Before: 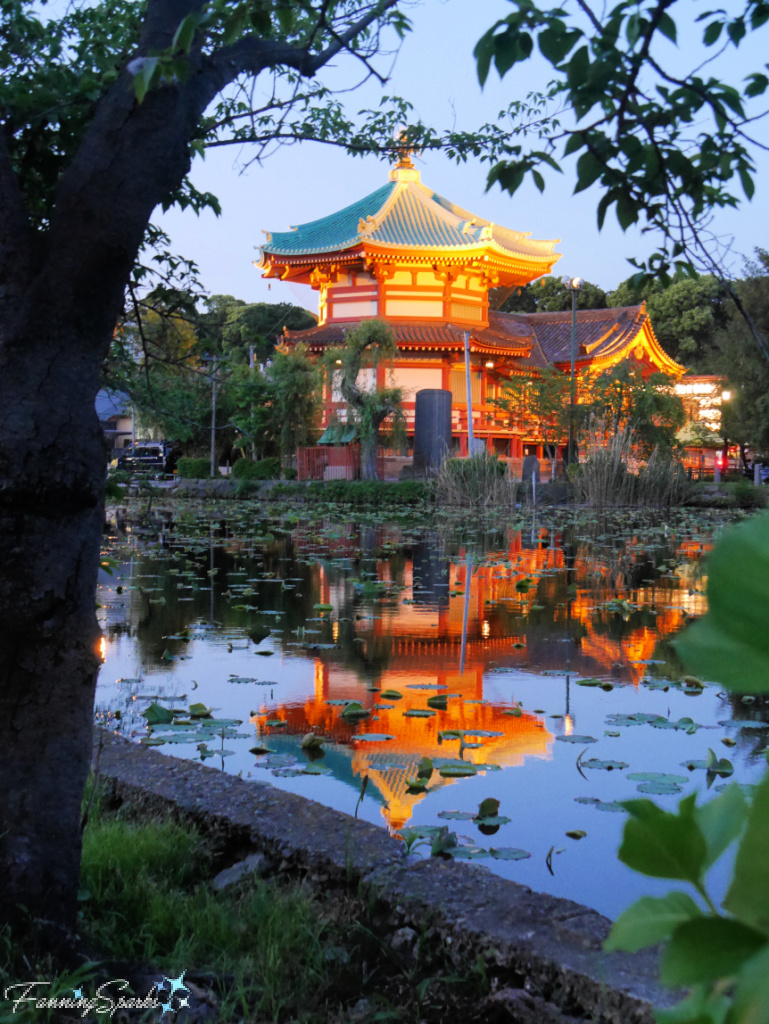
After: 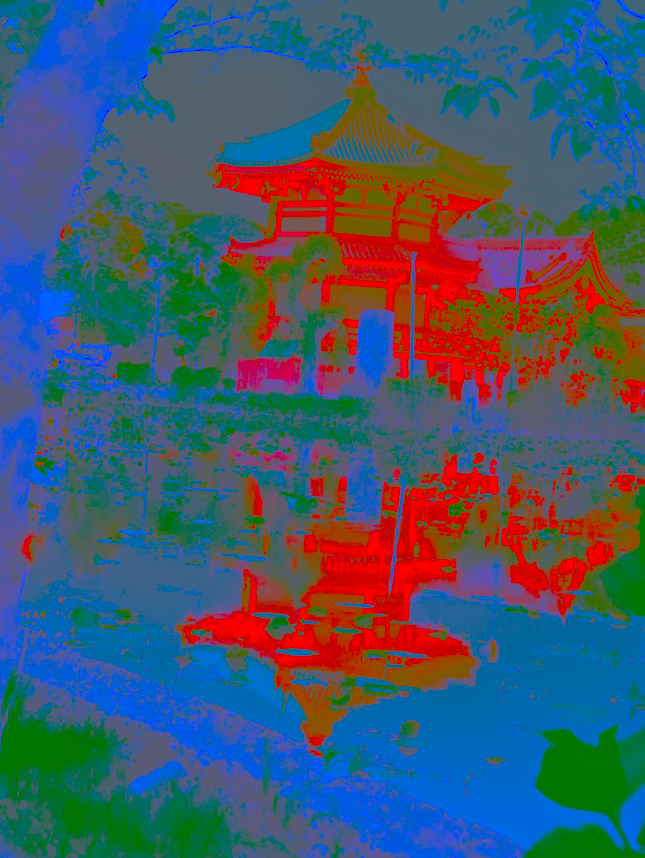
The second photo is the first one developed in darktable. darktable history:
color balance rgb: shadows lift › luminance -22.025%, shadows lift › chroma 6.516%, shadows lift › hue 271.87°, perceptual saturation grading › global saturation 0.26%, global vibrance 23.76%, contrast -24.944%
contrast equalizer: y [[0.5, 0.542, 0.583, 0.625, 0.667, 0.708], [0.5 ×6], [0.5 ×6], [0 ×6], [0 ×6]], mix -0.994
exposure: black level correction 0, exposure 0.696 EV, compensate highlight preservation false
contrast brightness saturation: contrast -0.987, brightness -0.168, saturation 0.754
color correction: highlights b* 0.06, saturation 1.11
crop and rotate: angle -3.25°, left 5.161%, top 5.172%, right 4.663%, bottom 4.764%
local contrast: detail 130%
base curve: curves: ch0 [(0, 0) (0.008, 0.007) (0.022, 0.029) (0.048, 0.089) (0.092, 0.197) (0.191, 0.399) (0.275, 0.534) (0.357, 0.65) (0.477, 0.78) (0.542, 0.833) (0.799, 0.973) (1, 1)], preserve colors none
